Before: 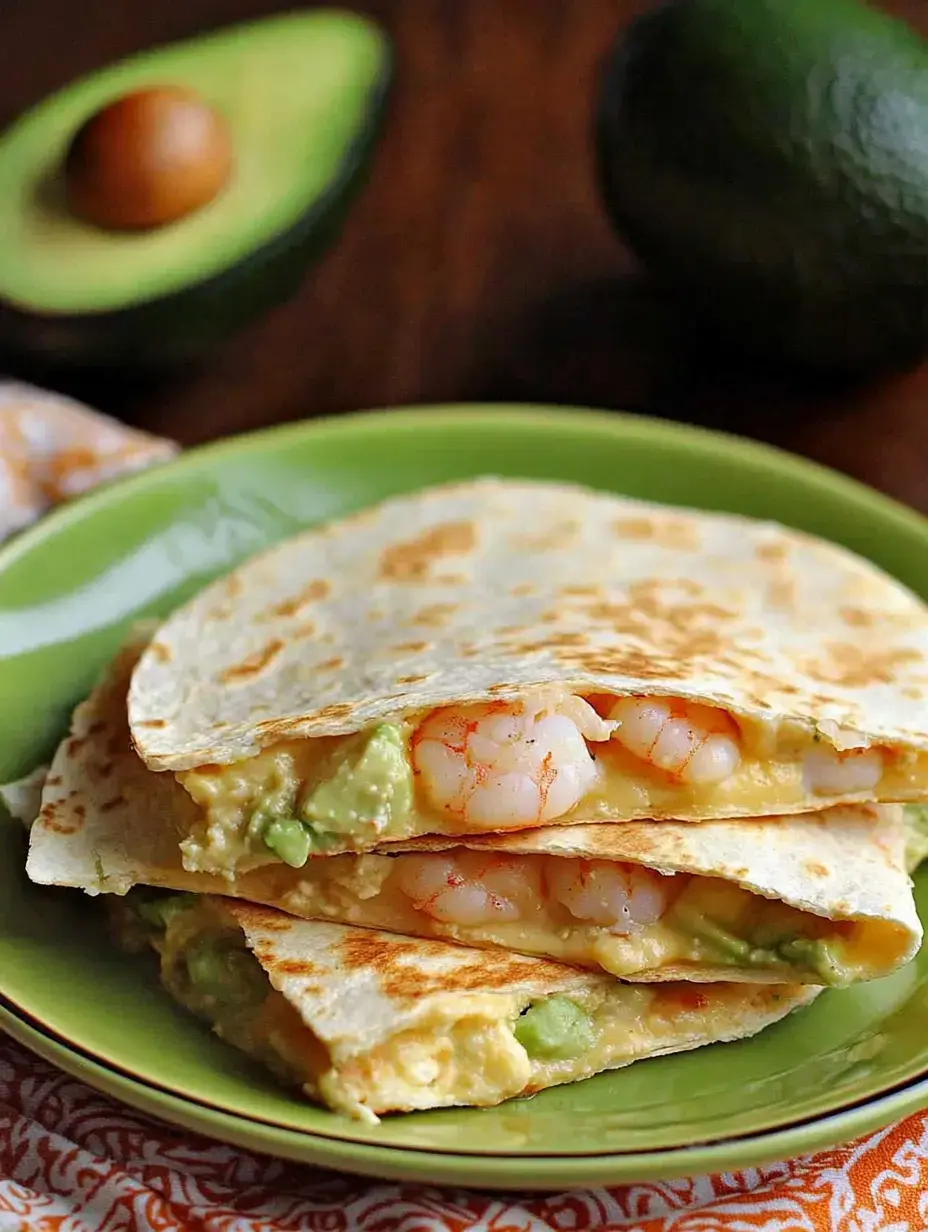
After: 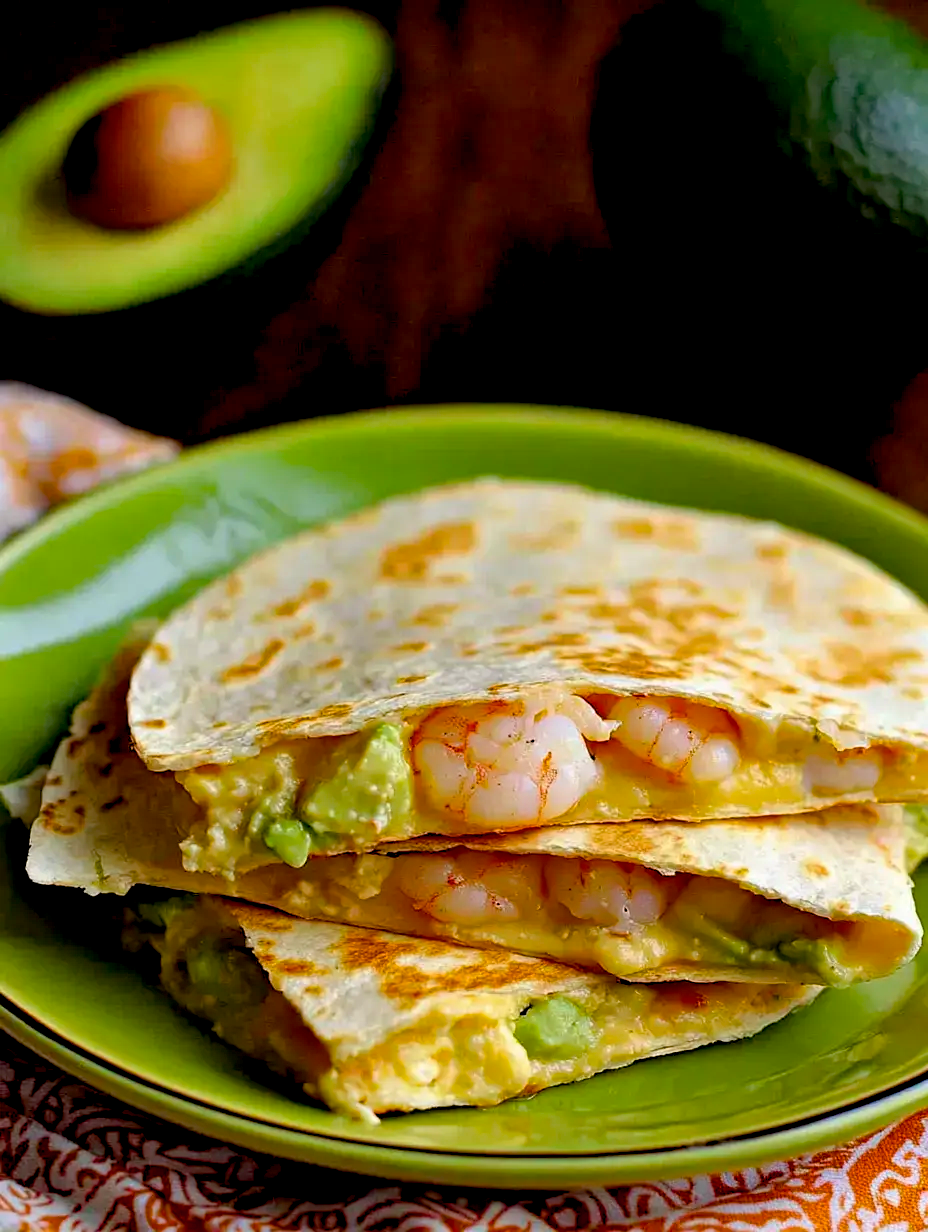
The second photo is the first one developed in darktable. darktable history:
haze removal: adaptive false
color balance rgb: global offset › luminance -1.419%, perceptual saturation grading › global saturation 19.35%, global vibrance 20%
